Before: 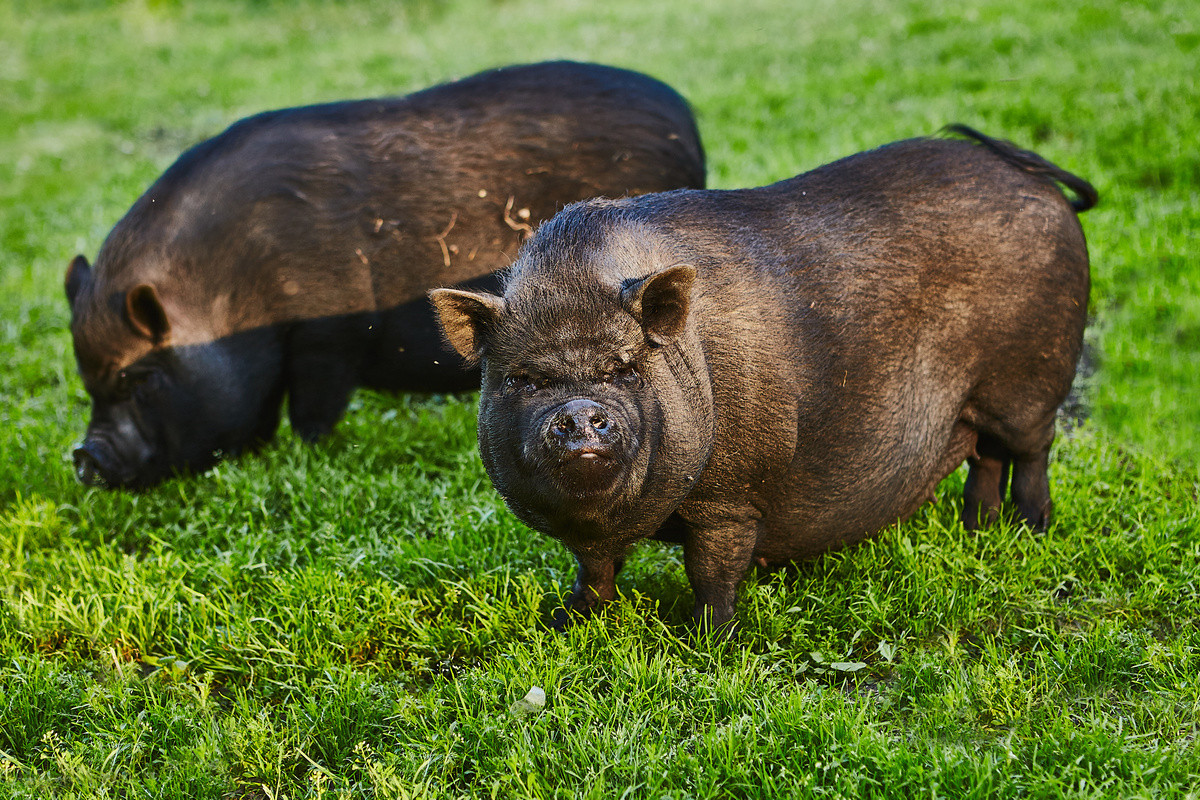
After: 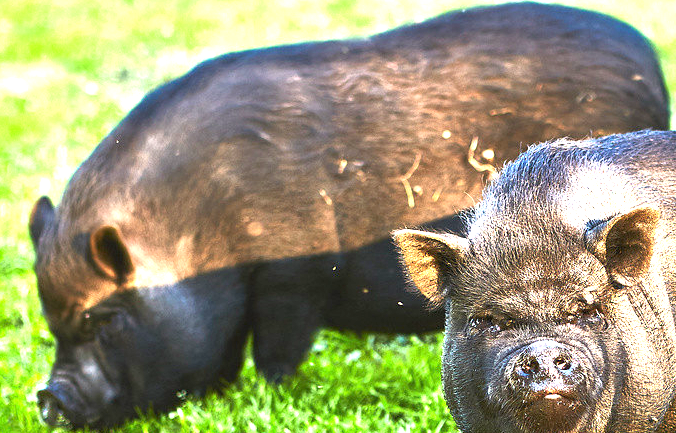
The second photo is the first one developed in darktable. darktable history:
crop and rotate: left 3.043%, top 7.501%, right 40.594%, bottom 38.359%
exposure: exposure 2.048 EV, compensate highlight preservation false
